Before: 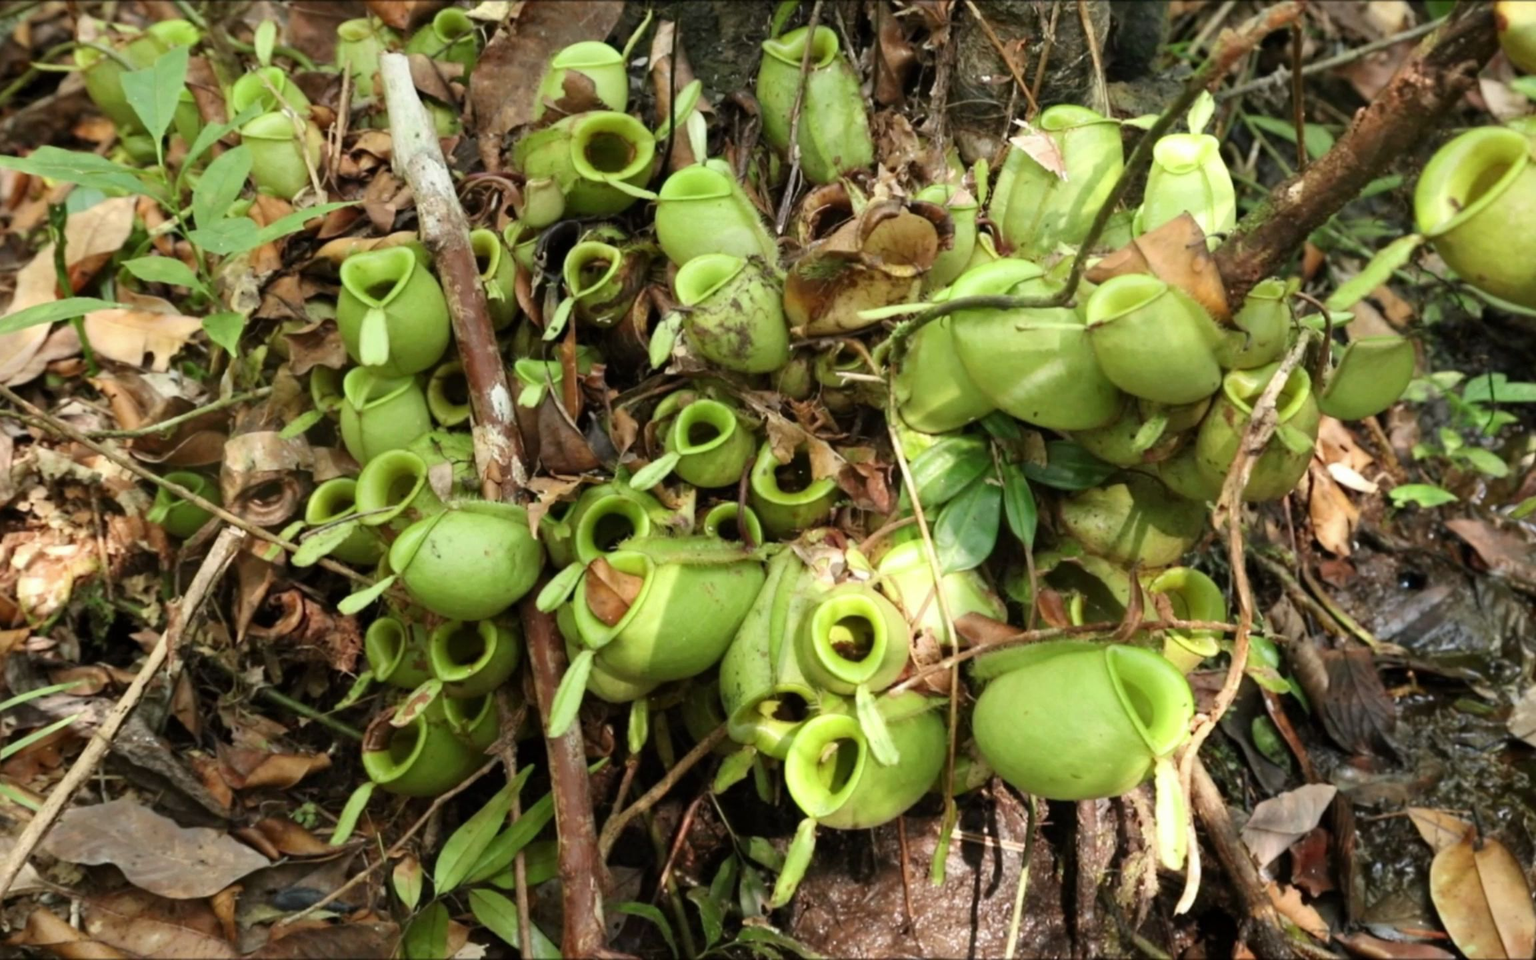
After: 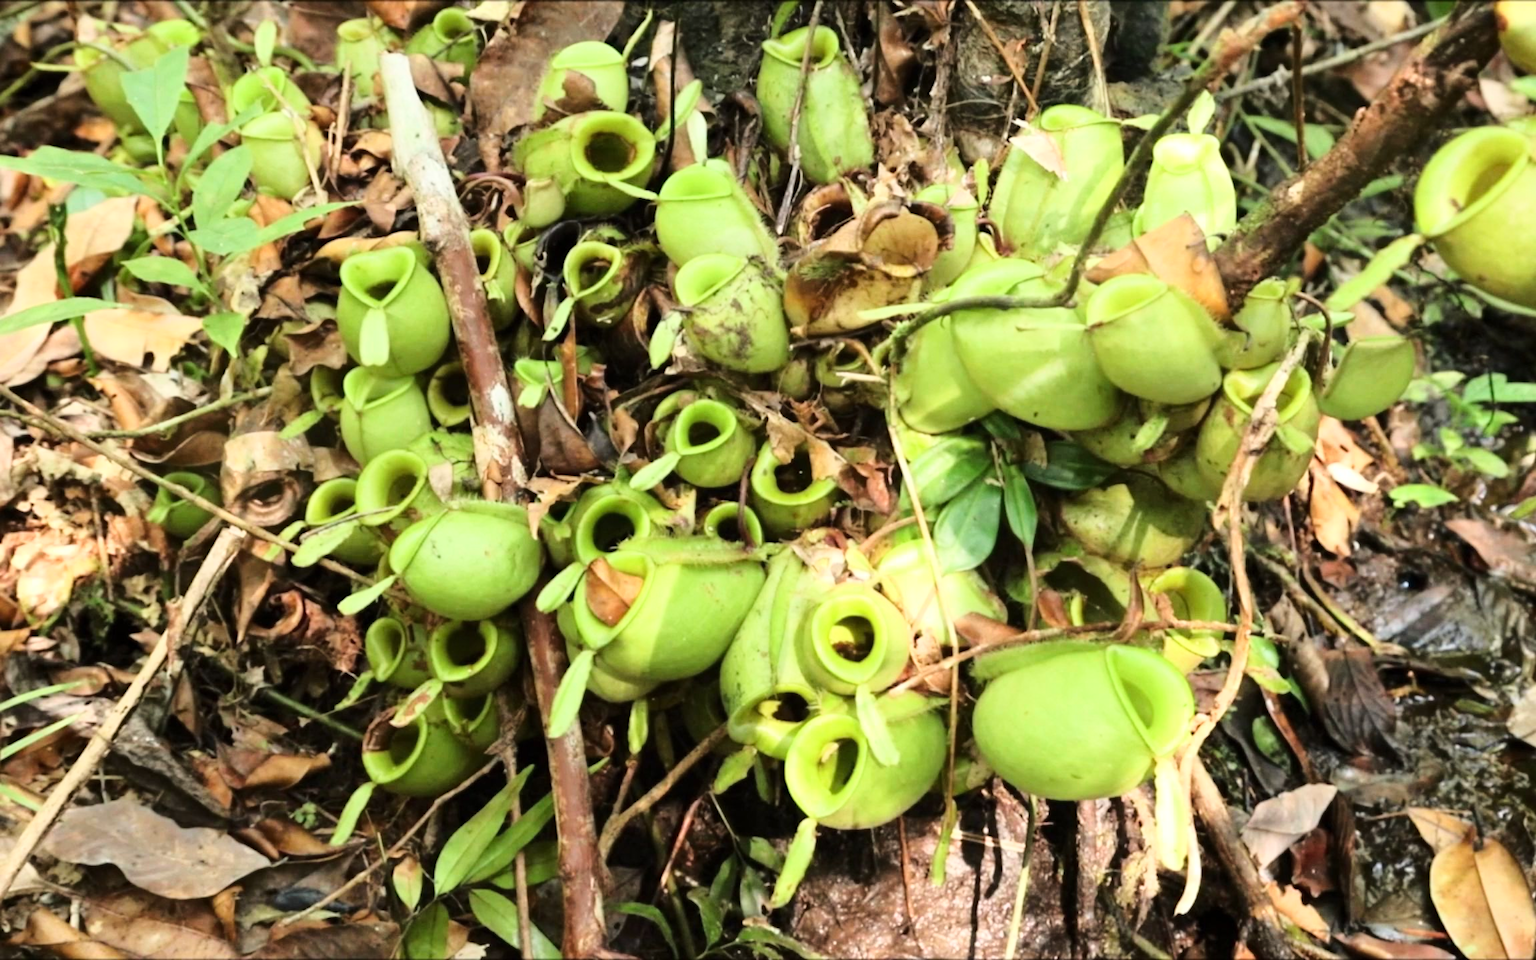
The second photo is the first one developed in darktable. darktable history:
base curve: curves: ch0 [(0, 0) (0.028, 0.03) (0.121, 0.232) (0.46, 0.748) (0.859, 0.968) (1, 1)]
